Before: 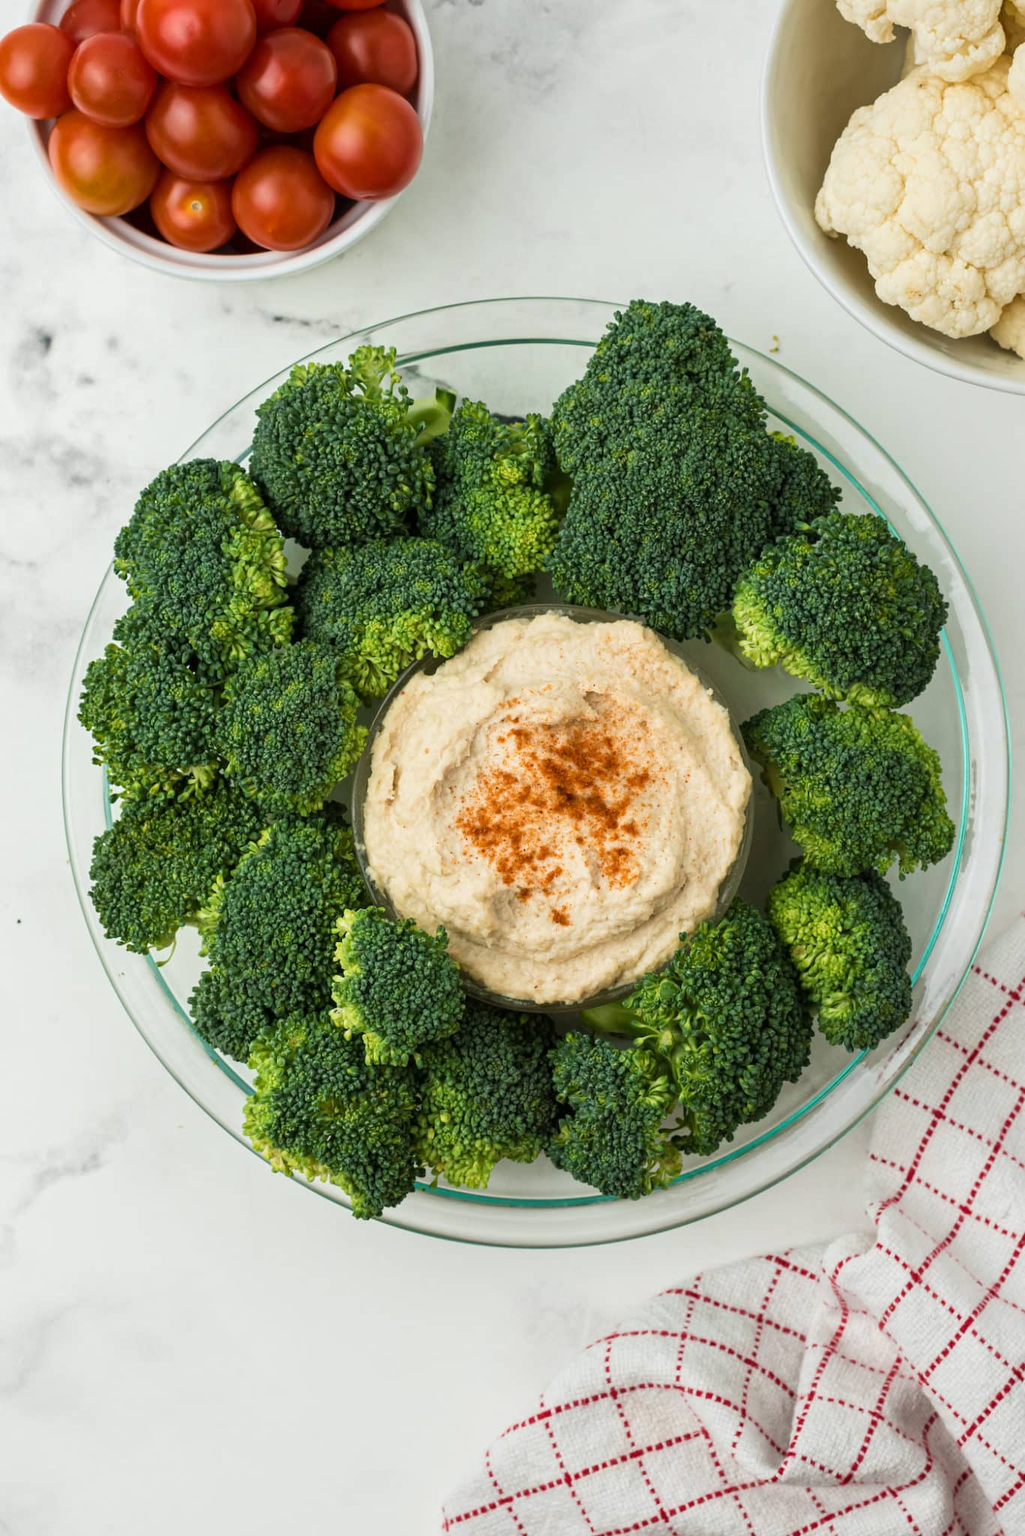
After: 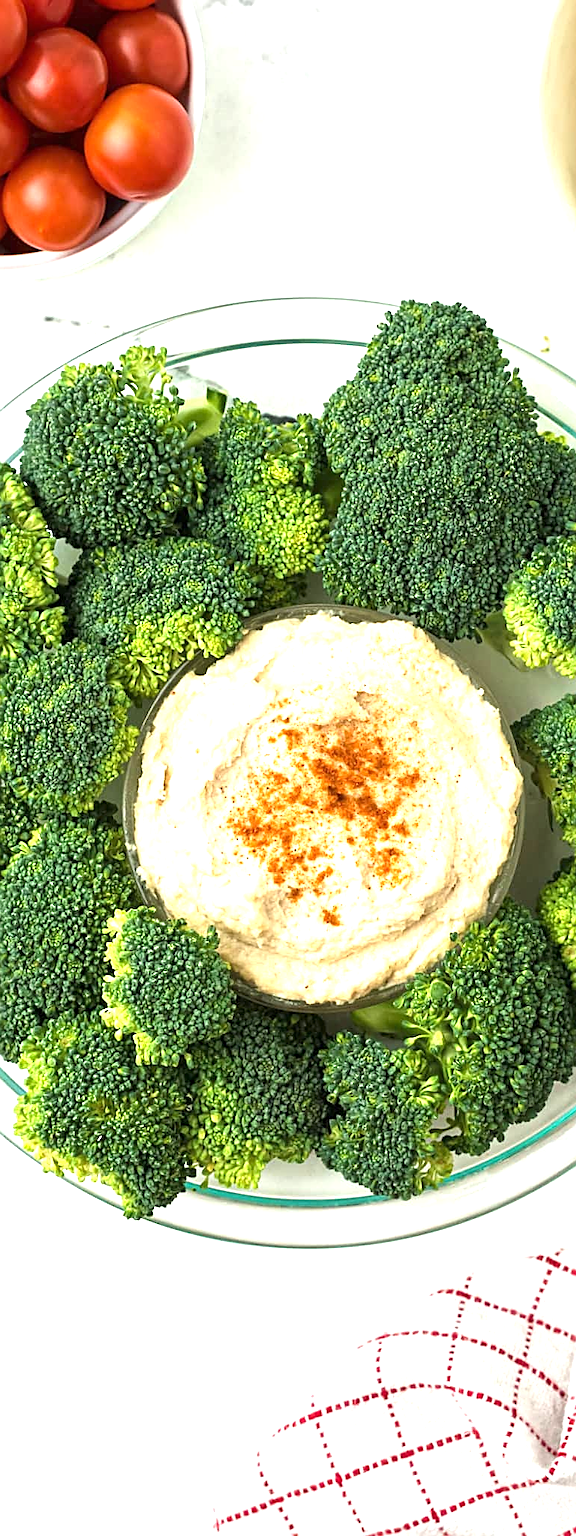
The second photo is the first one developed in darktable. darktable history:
sharpen: amount 0.737
exposure: black level correction 0, exposure 1.187 EV, compensate highlight preservation false
crop and rotate: left 22.456%, right 21.267%
